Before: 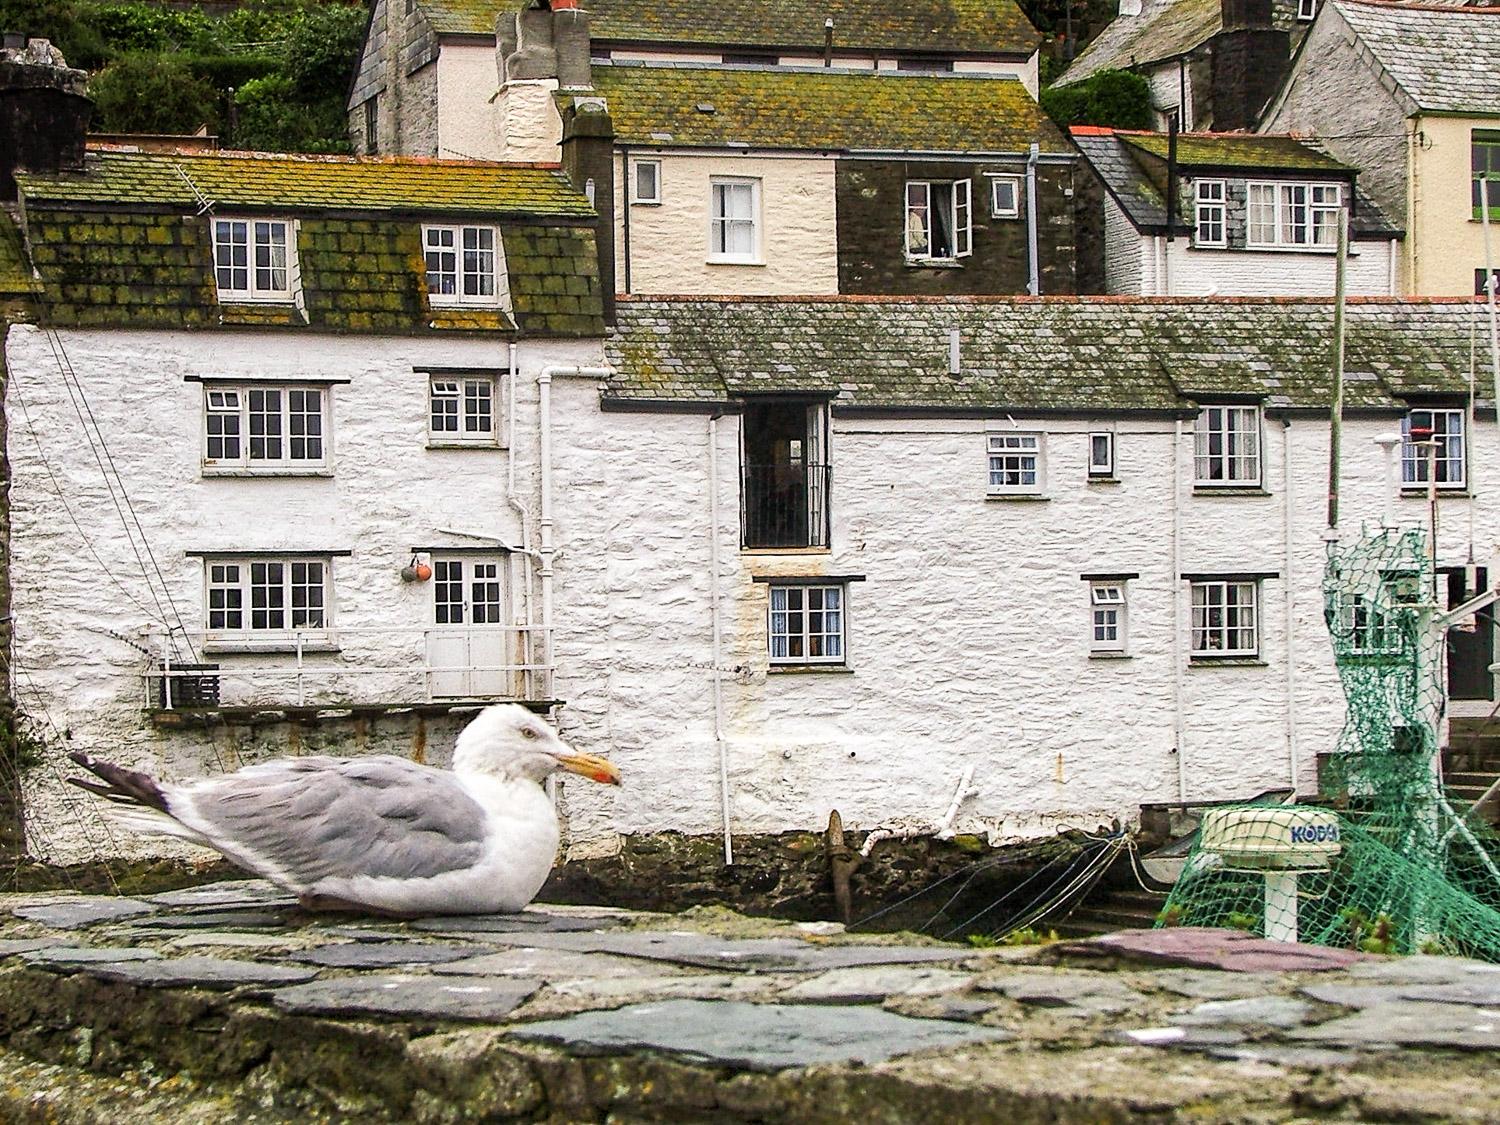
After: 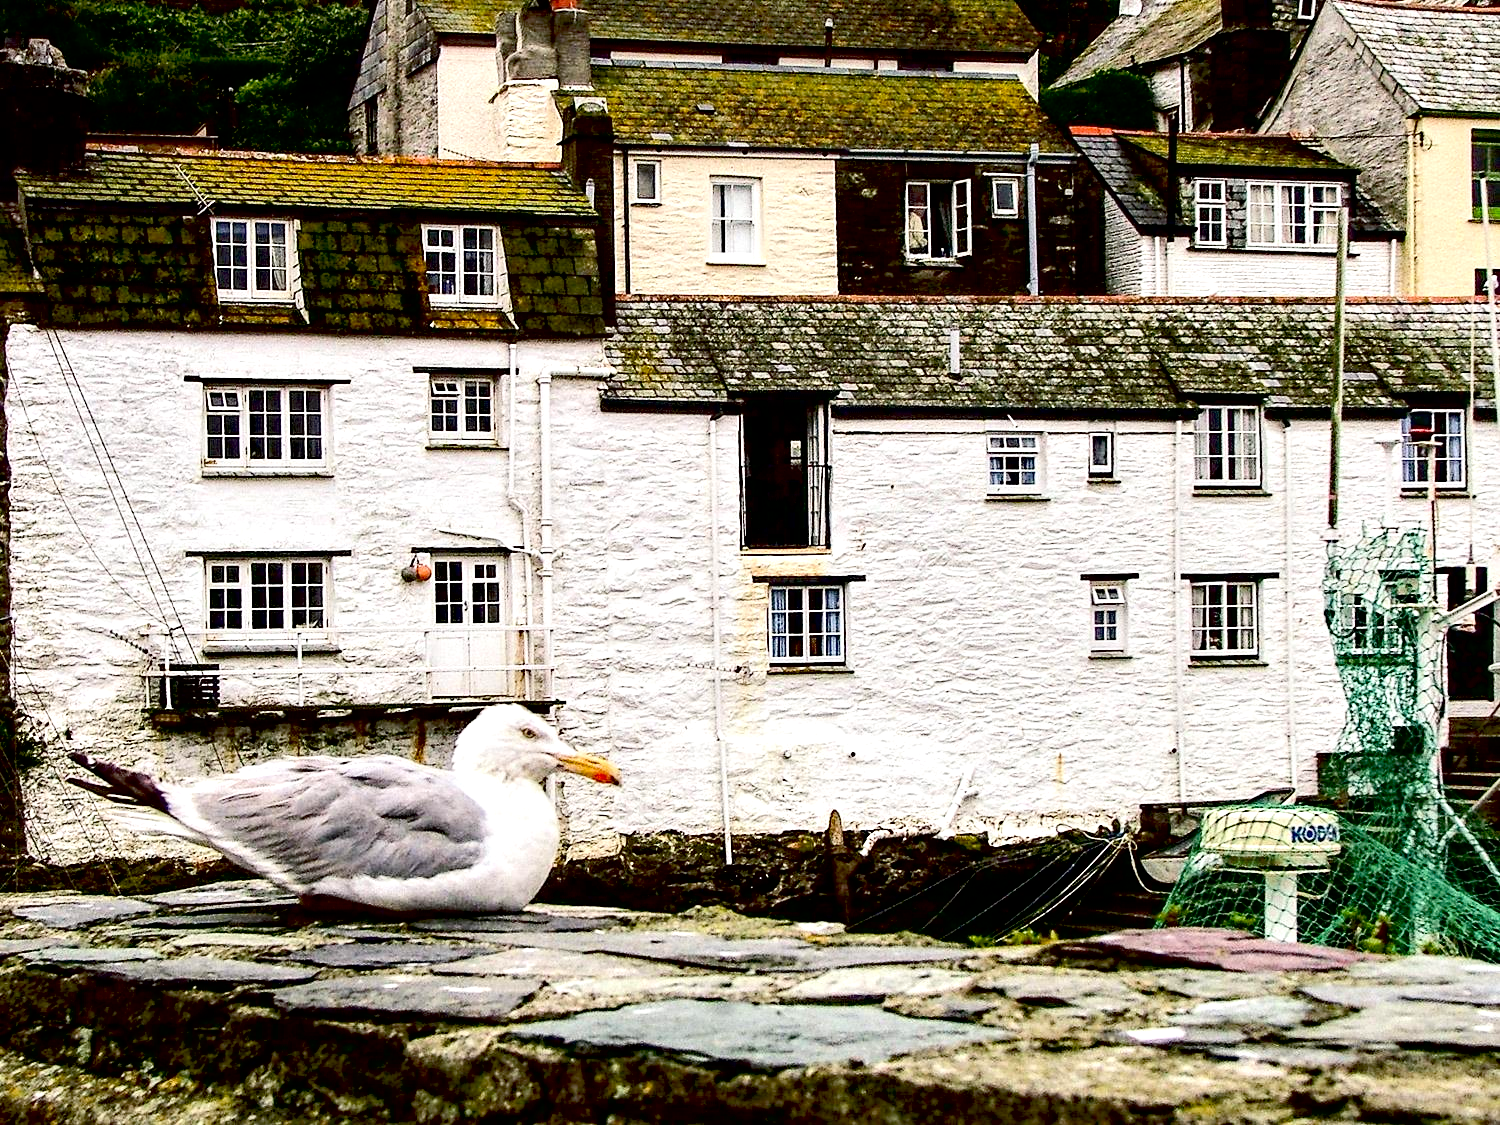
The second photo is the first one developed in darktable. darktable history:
exposure: black level correction 0.046, exposure -0.228 EV, compensate highlight preservation false
tone equalizer: -8 EV 0.001 EV, -7 EV -0.002 EV, -6 EV 0.002 EV, -5 EV -0.03 EV, -4 EV -0.116 EV, -3 EV -0.169 EV, -2 EV 0.24 EV, -1 EV 0.702 EV, +0 EV 0.493 EV
contrast brightness saturation: contrast 0.1, brightness 0.02, saturation 0.02
